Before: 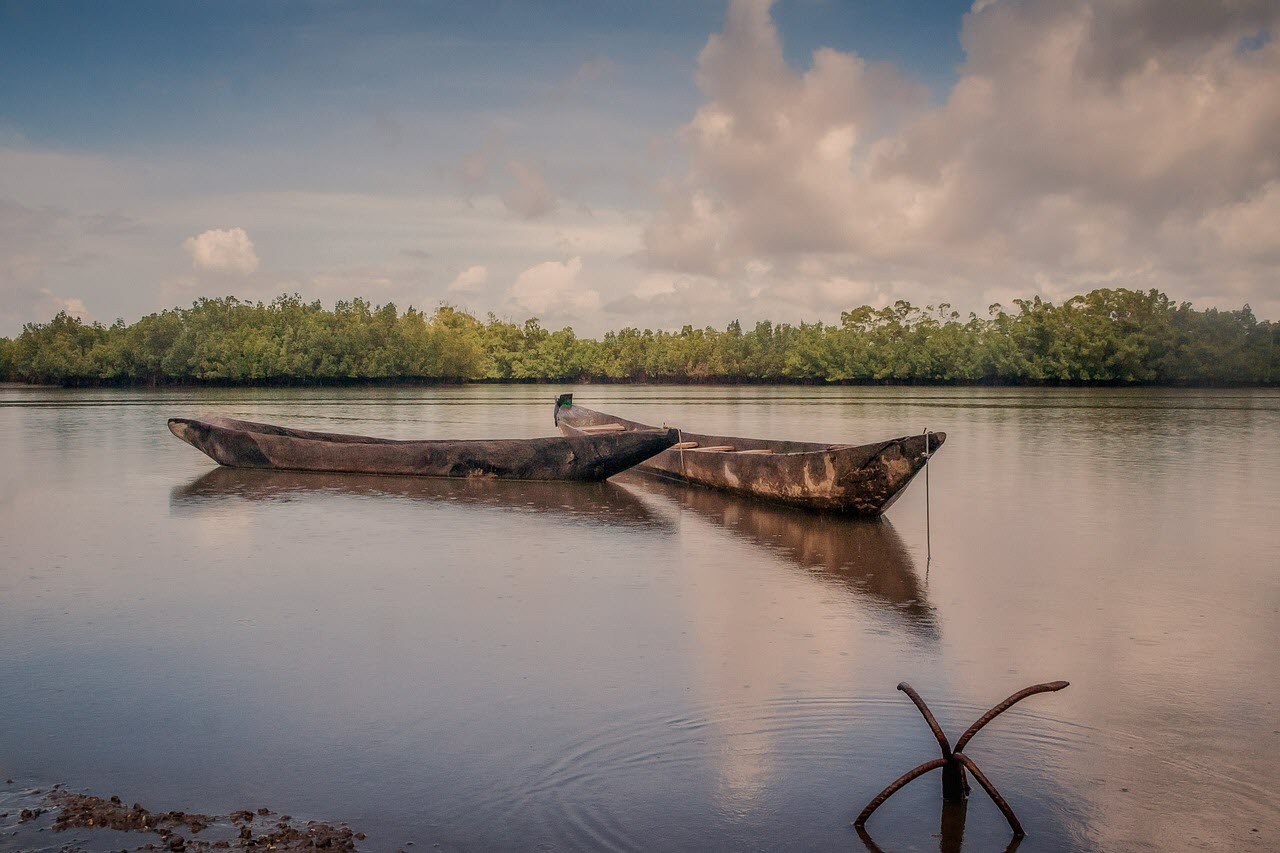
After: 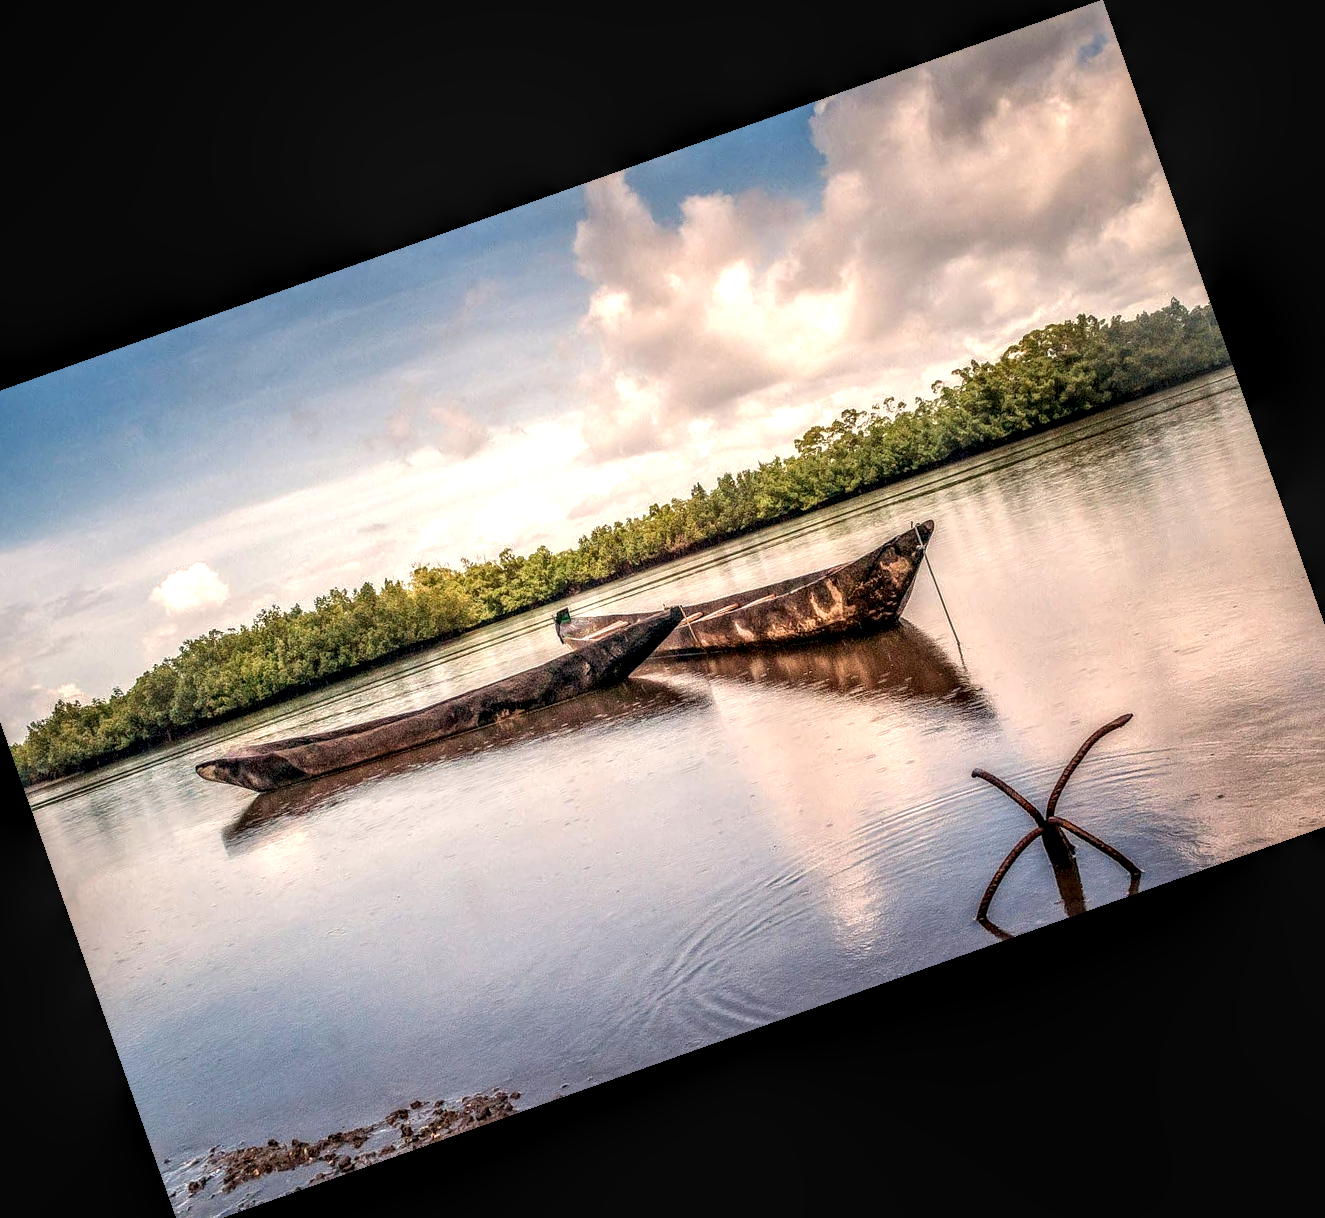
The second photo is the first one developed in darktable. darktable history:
tone equalizer: edges refinement/feathering 500, mask exposure compensation -1.57 EV, preserve details no
crop and rotate: angle 19.54°, left 6.953%, right 4.174%, bottom 1.102%
exposure: exposure 1.273 EV, compensate highlight preservation false
local contrast: highlights 8%, shadows 37%, detail 184%, midtone range 0.475
